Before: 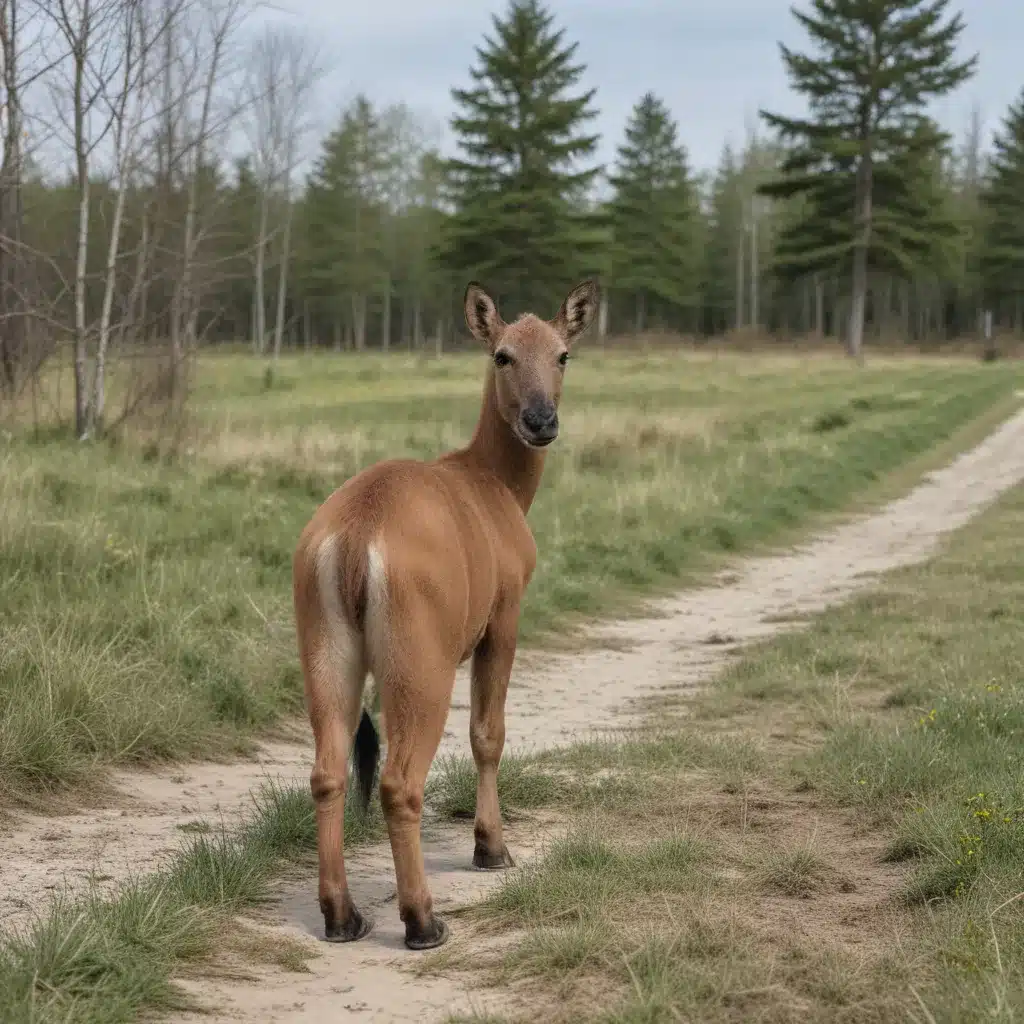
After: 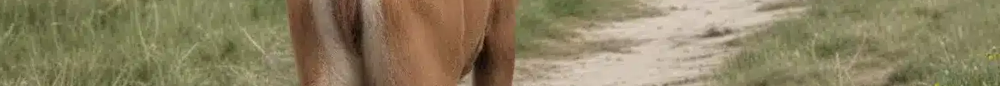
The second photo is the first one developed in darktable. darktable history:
crop and rotate: top 59.084%, bottom 30.916%
rotate and perspective: rotation -5°, crop left 0.05, crop right 0.952, crop top 0.11, crop bottom 0.89
